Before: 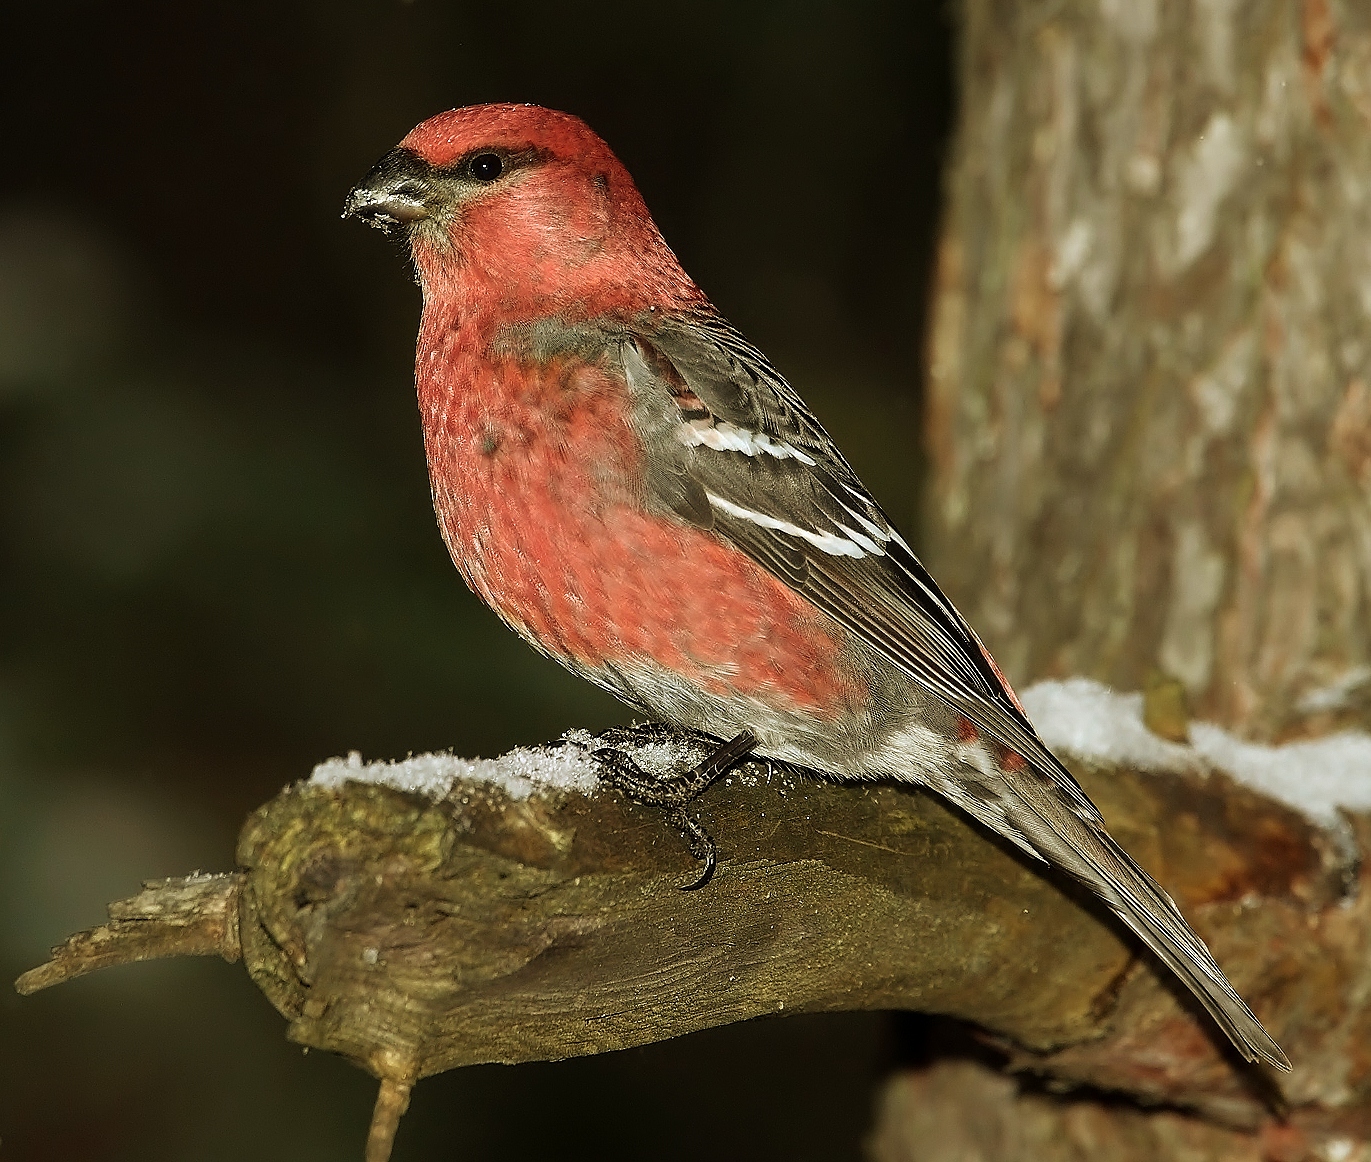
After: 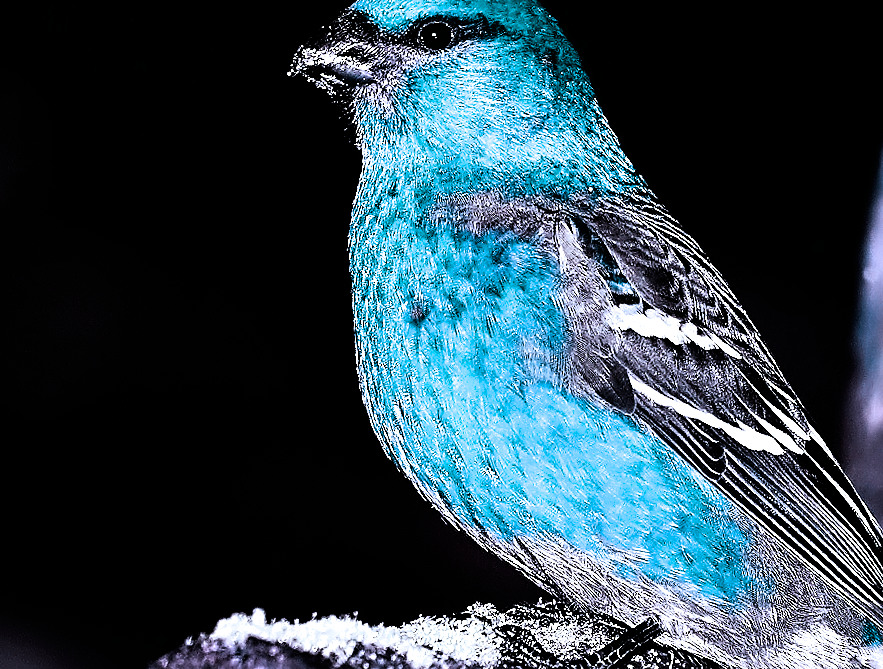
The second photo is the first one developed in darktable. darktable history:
crop and rotate: angle -4.42°, left 2.229%, top 6.647%, right 27.678%, bottom 30.639%
filmic rgb: black relative exposure -5.44 EV, white relative exposure 2.85 EV, dynamic range scaling -37.47%, hardness 3.98, contrast 1.607, highlights saturation mix -0.598%
sharpen: radius 2.85, amount 0.726
color balance rgb: highlights gain › luminance 15.556%, highlights gain › chroma 3.889%, highlights gain › hue 211.4°, perceptual saturation grading › global saturation 0.353%, hue shift -149.78°, perceptual brilliance grading › global brilliance 20.328%, perceptual brilliance grading › shadows -39.454%, contrast 35.145%, saturation formula JzAzBz (2021)
